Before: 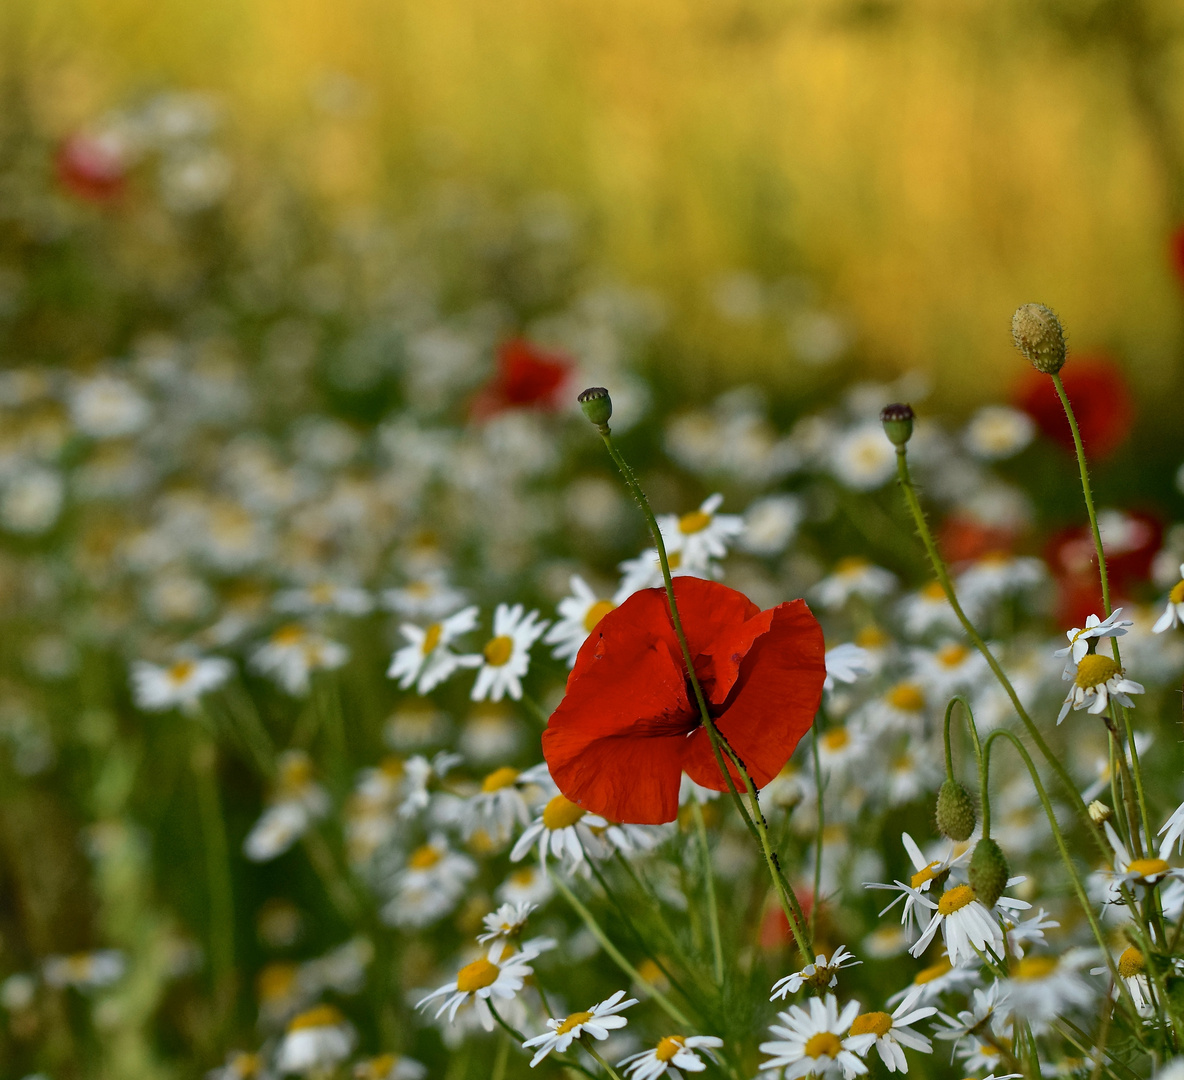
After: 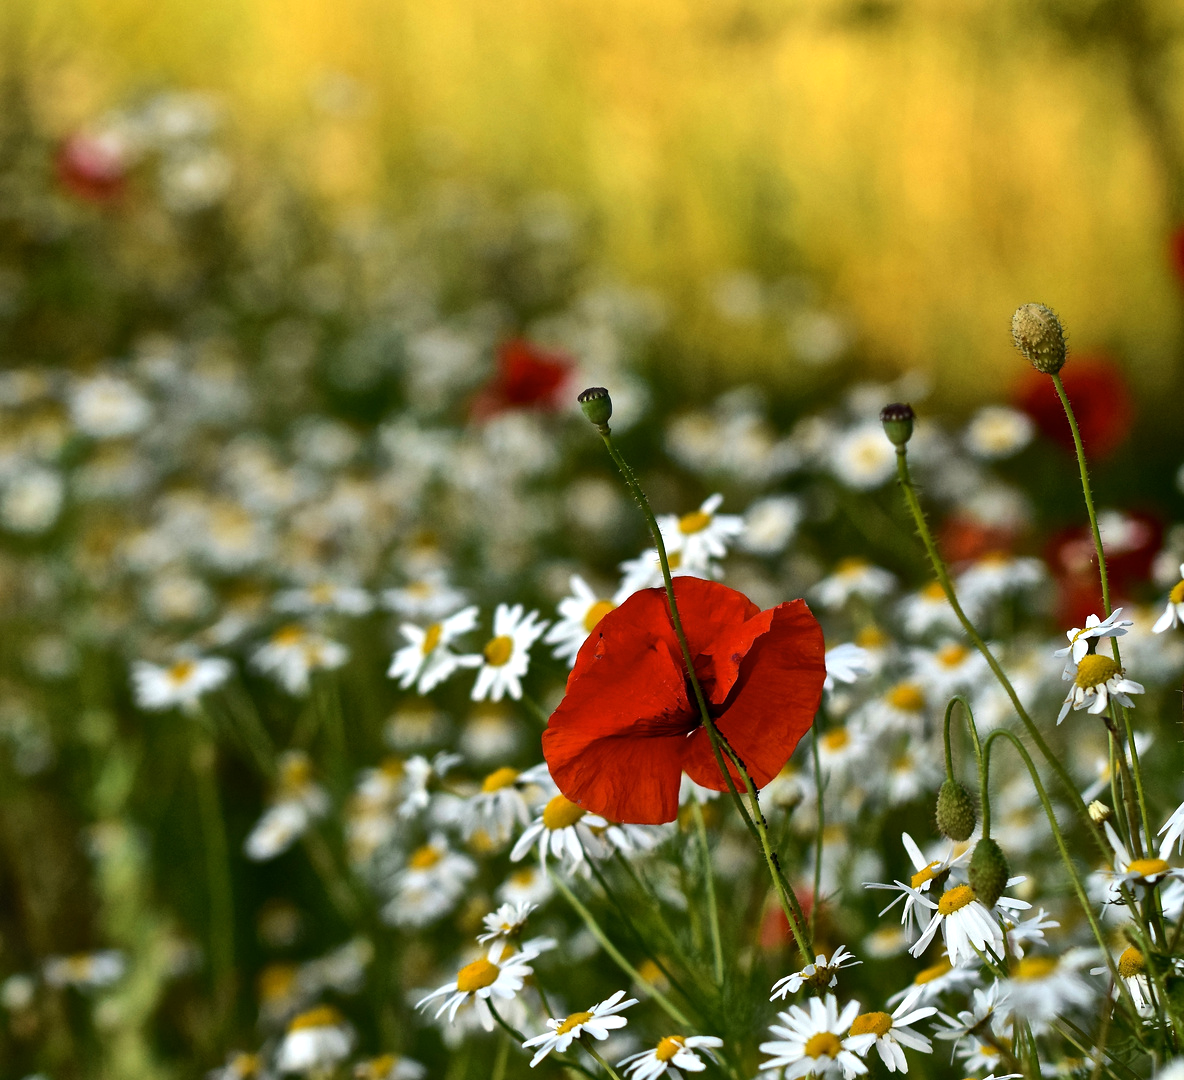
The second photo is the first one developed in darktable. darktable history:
tone equalizer: -8 EV -0.75 EV, -7 EV -0.7 EV, -6 EV -0.6 EV, -5 EV -0.4 EV, -3 EV 0.4 EV, -2 EV 0.6 EV, -1 EV 0.7 EV, +0 EV 0.75 EV, edges refinement/feathering 500, mask exposure compensation -1.57 EV, preserve details no
